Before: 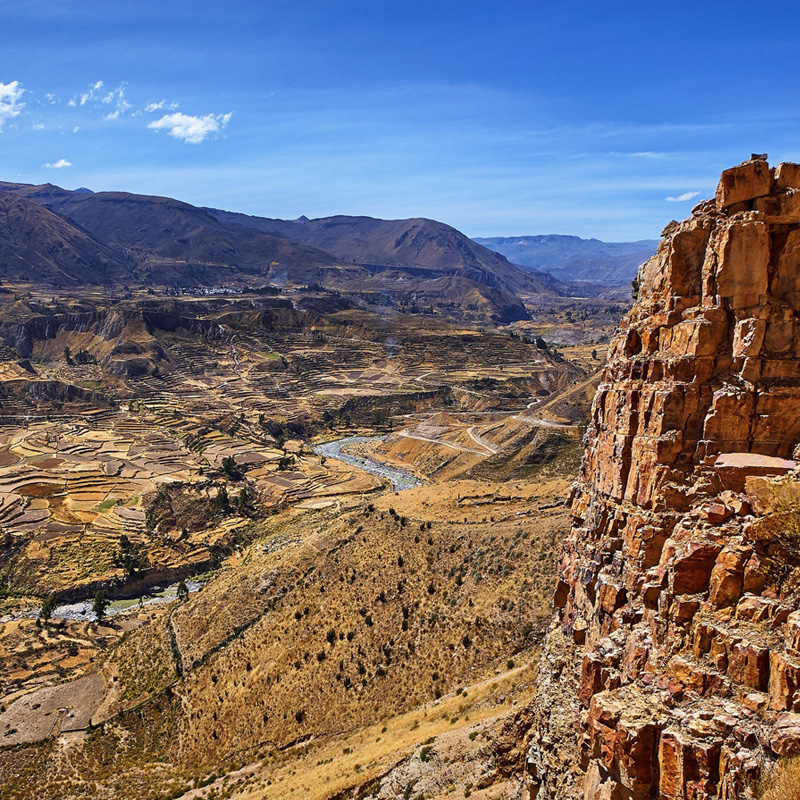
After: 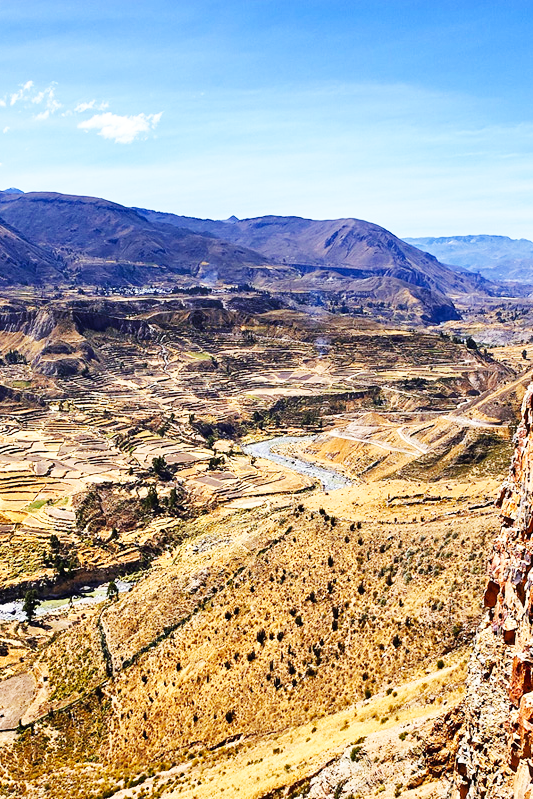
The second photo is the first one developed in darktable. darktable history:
base curve: curves: ch0 [(0, 0.003) (0.001, 0.002) (0.006, 0.004) (0.02, 0.022) (0.048, 0.086) (0.094, 0.234) (0.162, 0.431) (0.258, 0.629) (0.385, 0.8) (0.548, 0.918) (0.751, 0.988) (1, 1)], preserve colors none
crop and rotate: left 8.786%, right 24.548%
